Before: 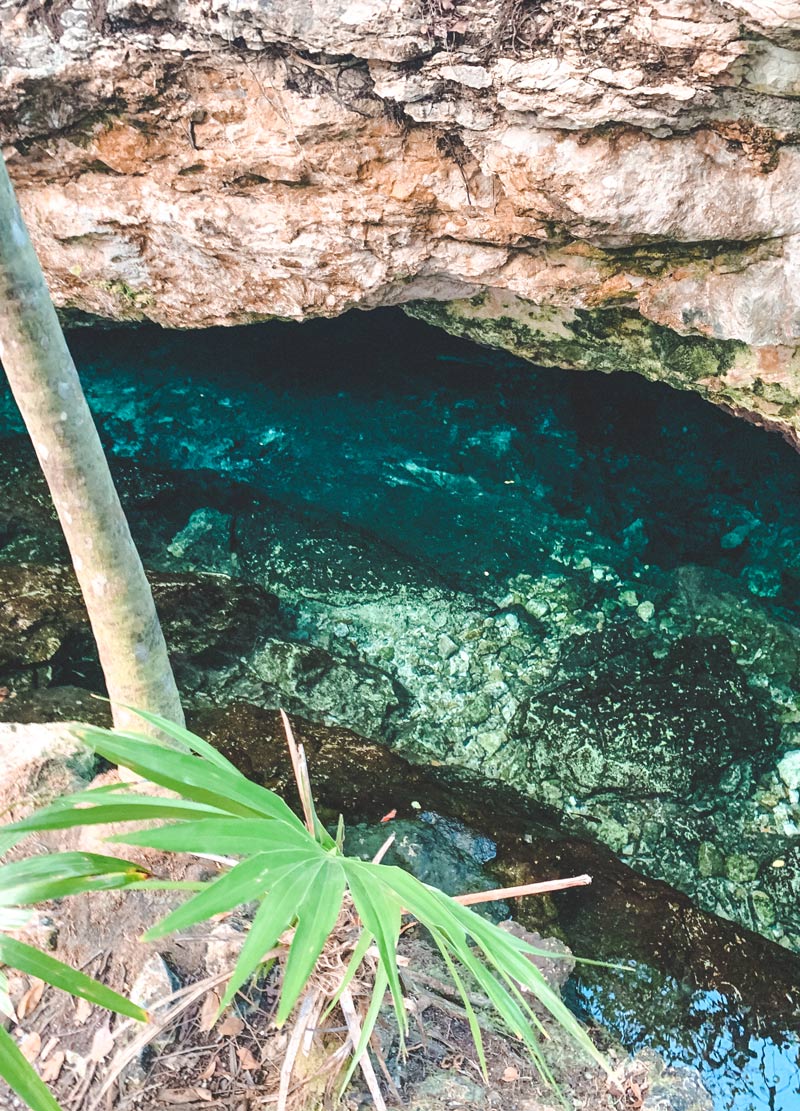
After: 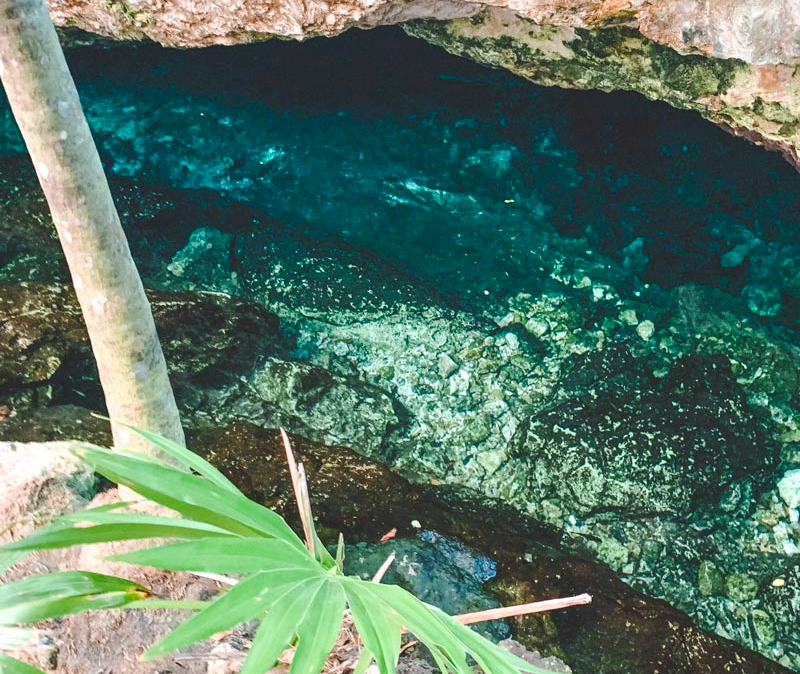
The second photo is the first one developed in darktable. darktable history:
crop and rotate: top 25.357%, bottom 13.942%
color balance rgb: perceptual saturation grading › global saturation 20%, perceptual saturation grading › highlights -25%, perceptual saturation grading › shadows 25%
exposure: compensate highlight preservation false
